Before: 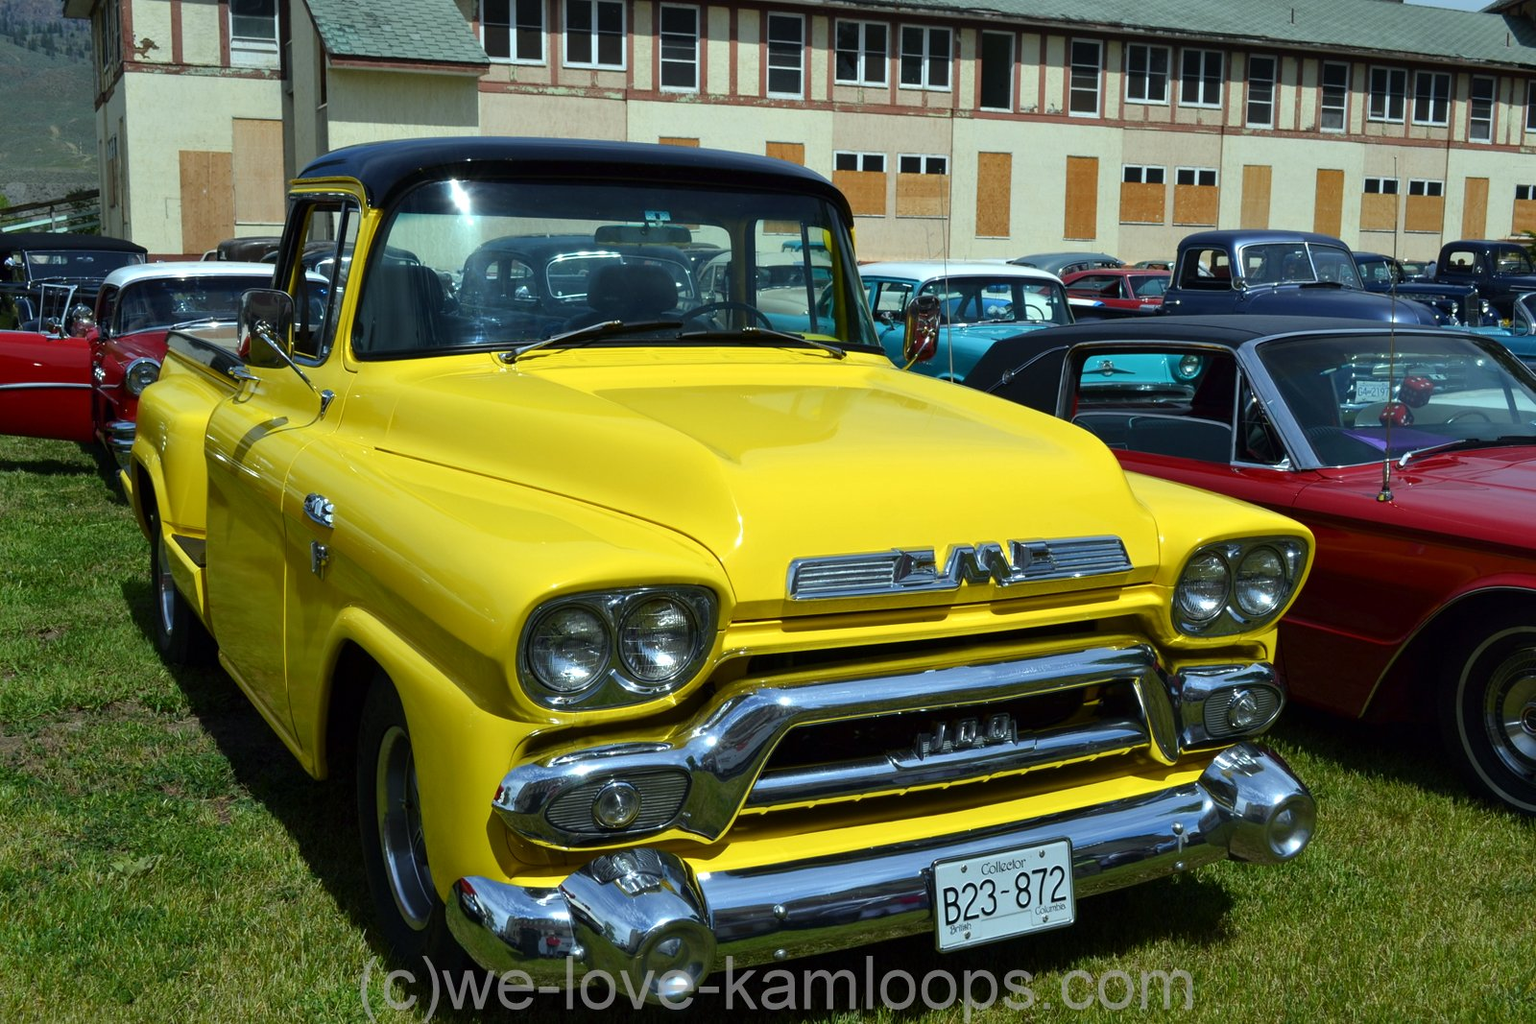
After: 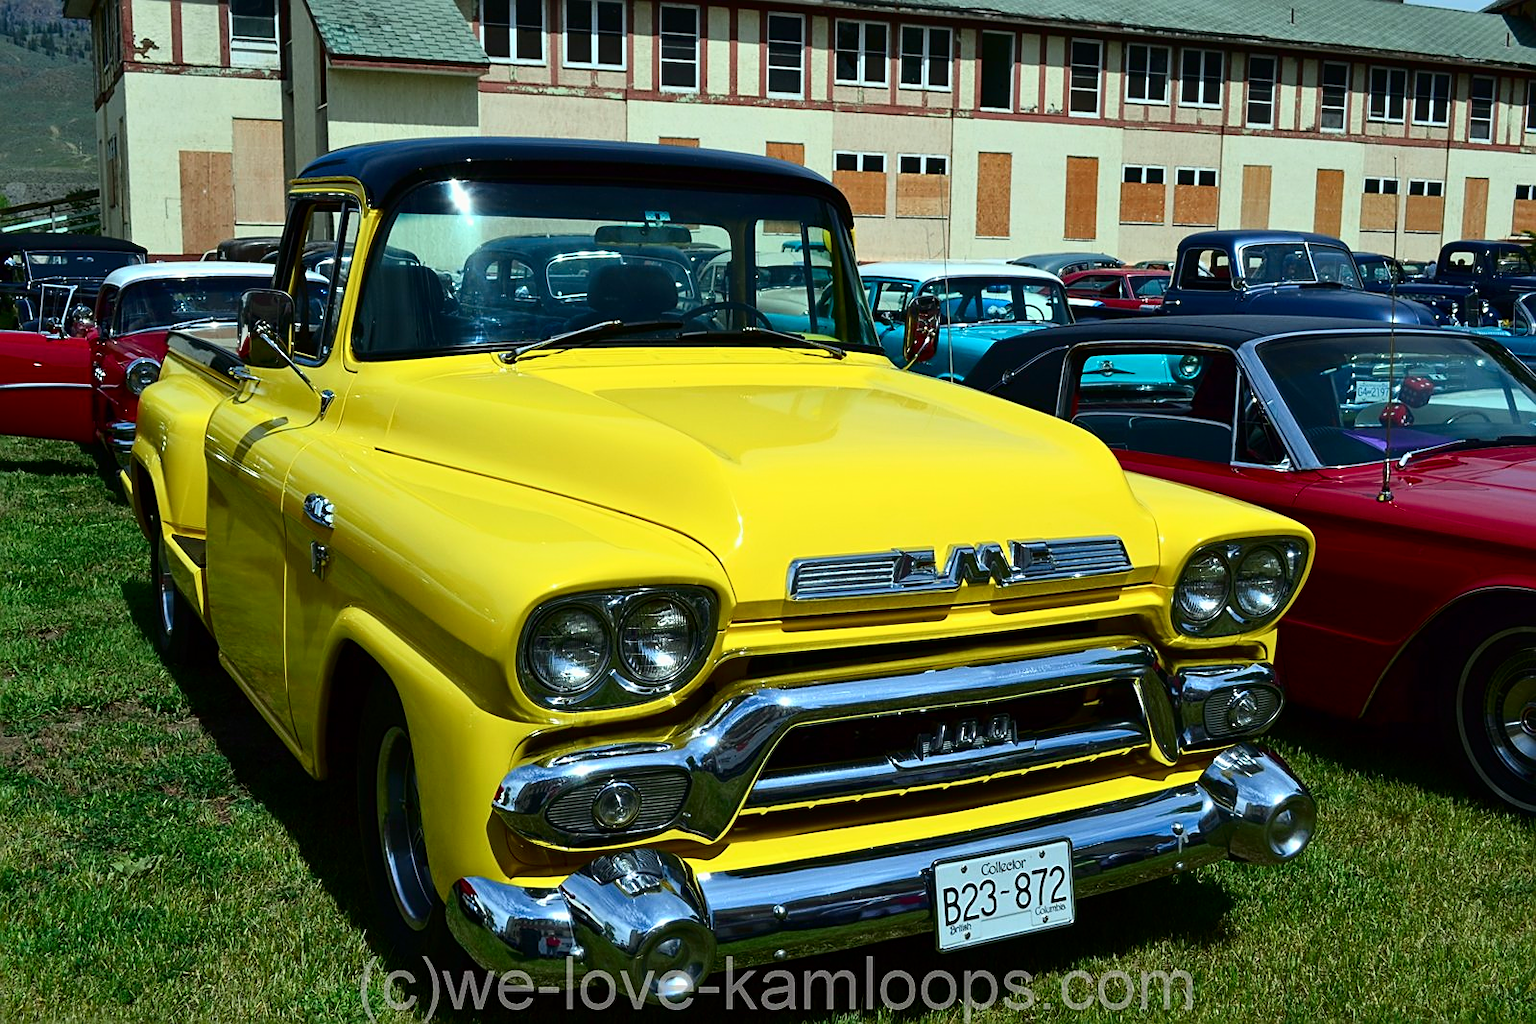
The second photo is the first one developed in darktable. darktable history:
sharpen: on, module defaults
tone curve: curves: ch0 [(0, 0) (0.059, 0.027) (0.178, 0.105) (0.292, 0.233) (0.485, 0.472) (0.837, 0.887) (1, 0.983)]; ch1 [(0, 0) (0.23, 0.166) (0.34, 0.298) (0.371, 0.334) (0.435, 0.413) (0.477, 0.469) (0.499, 0.498) (0.534, 0.551) (0.56, 0.585) (0.754, 0.801) (1, 1)]; ch2 [(0, 0) (0.431, 0.414) (0.498, 0.503) (0.524, 0.531) (0.568, 0.567) (0.6, 0.597) (0.65, 0.651) (0.752, 0.764) (1, 1)], color space Lab, independent channels, preserve colors none
